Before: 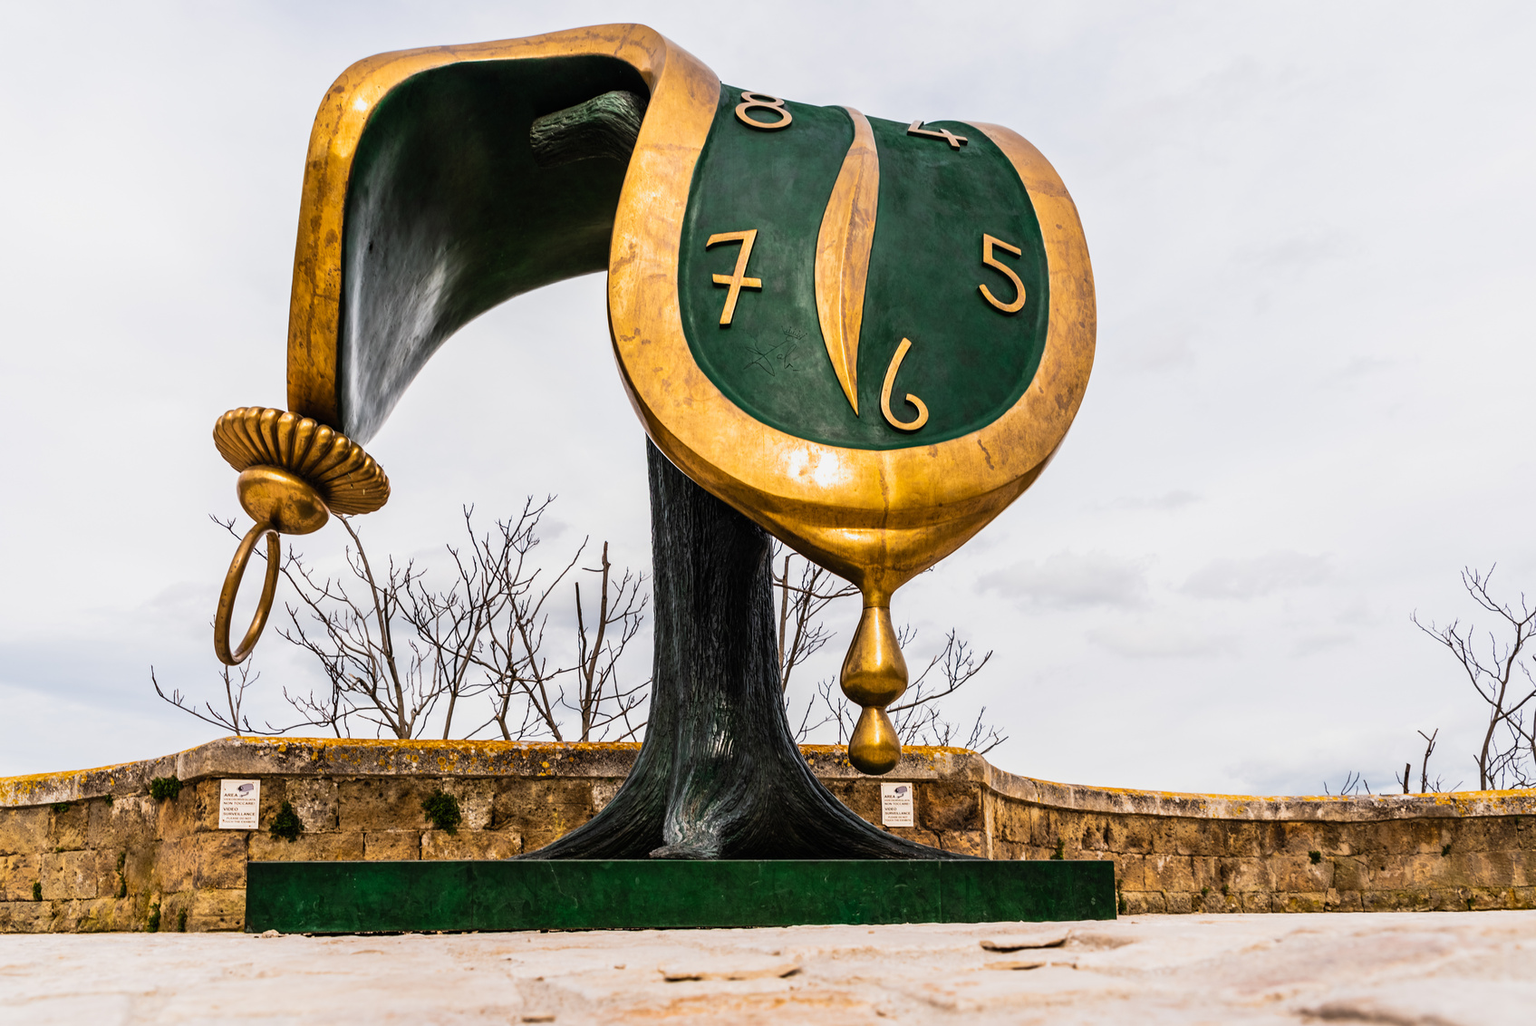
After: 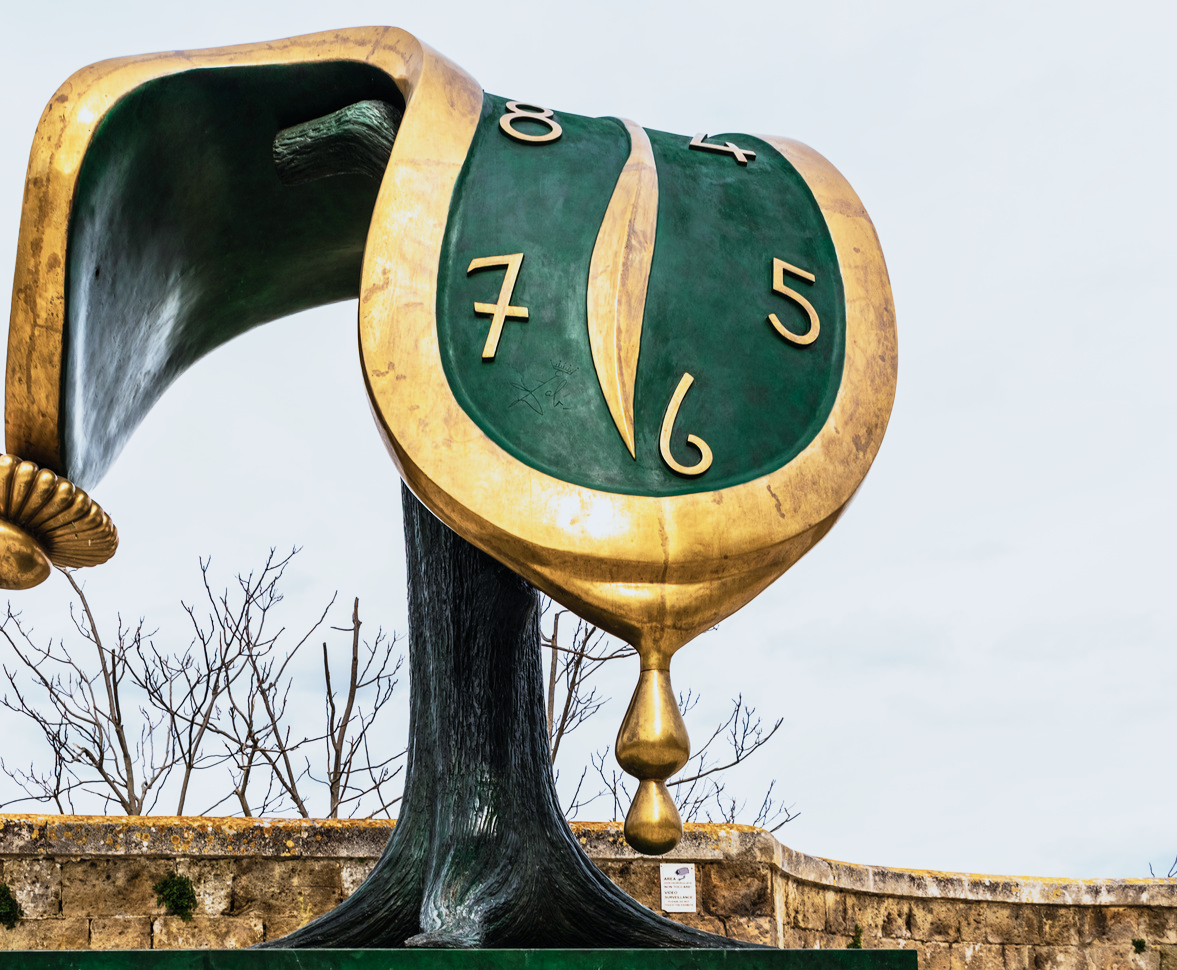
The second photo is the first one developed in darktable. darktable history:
color calibration: illuminant F (fluorescent), F source F9 (Cool White Deluxe 4150 K) – high CRI, x 0.374, y 0.373, temperature 4158.95 K, gamut compression 2.97
crop: left 18.436%, right 12.1%, bottom 14.259%
base curve: curves: ch0 [(0, 0) (0.088, 0.125) (0.176, 0.251) (0.354, 0.501) (0.613, 0.749) (1, 0.877)], preserve colors none
